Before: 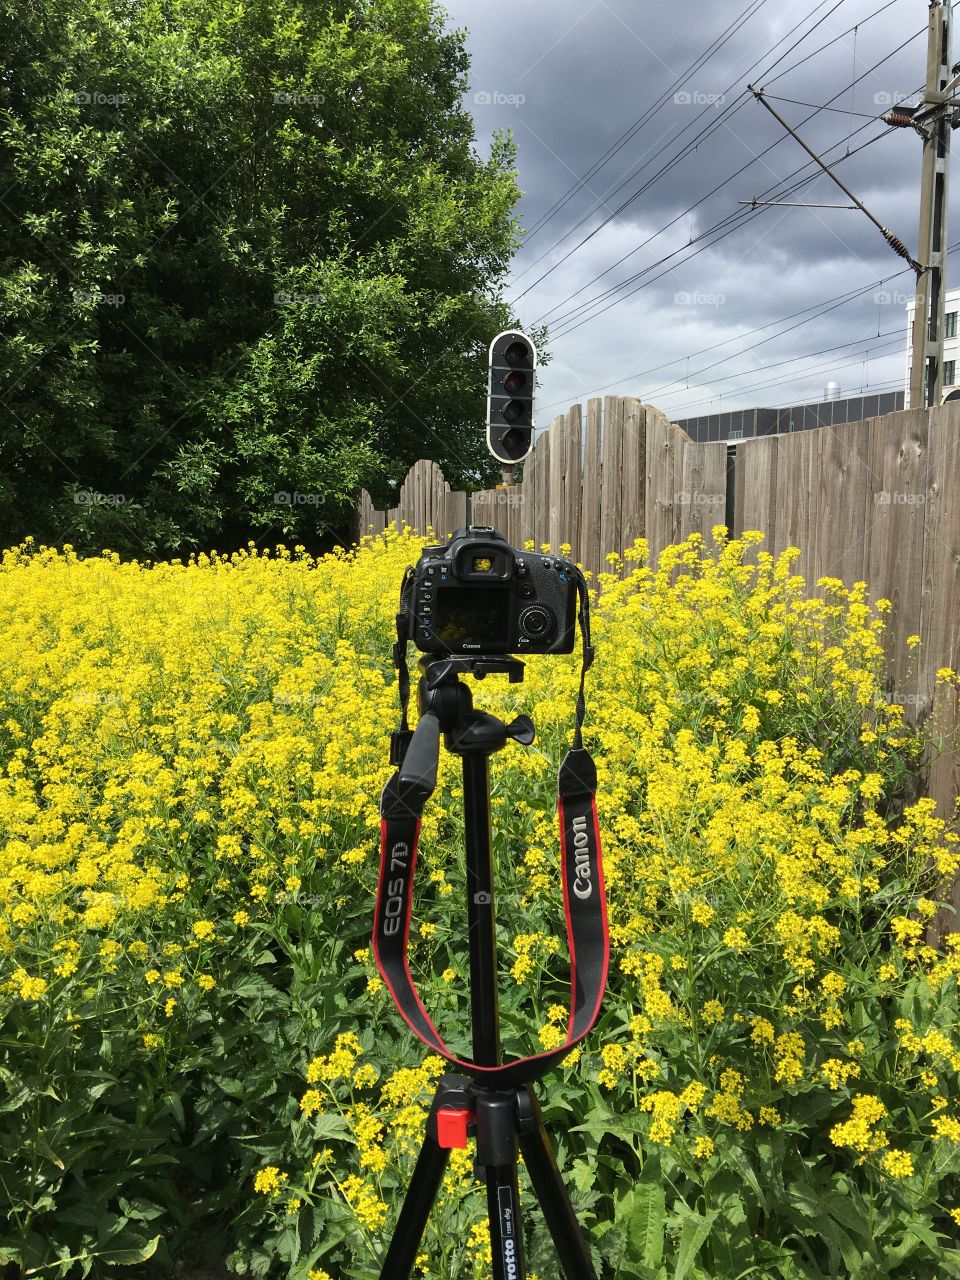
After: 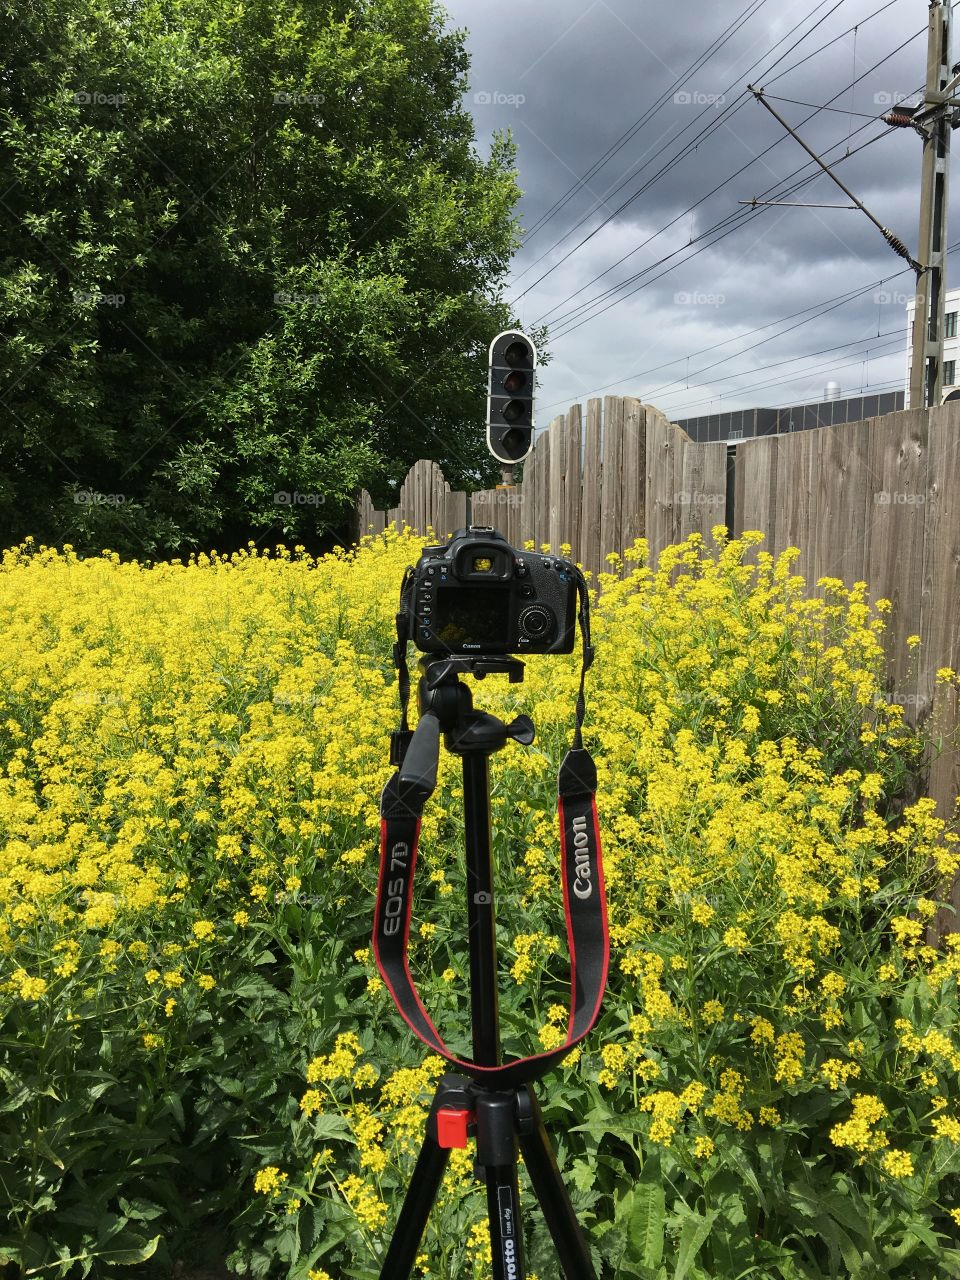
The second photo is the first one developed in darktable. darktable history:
shadows and highlights: shadows 1.56, highlights 40.49
tone equalizer: edges refinement/feathering 500, mask exposure compensation -1.57 EV, preserve details guided filter
exposure: exposure -0.208 EV, compensate exposure bias true, compensate highlight preservation false
